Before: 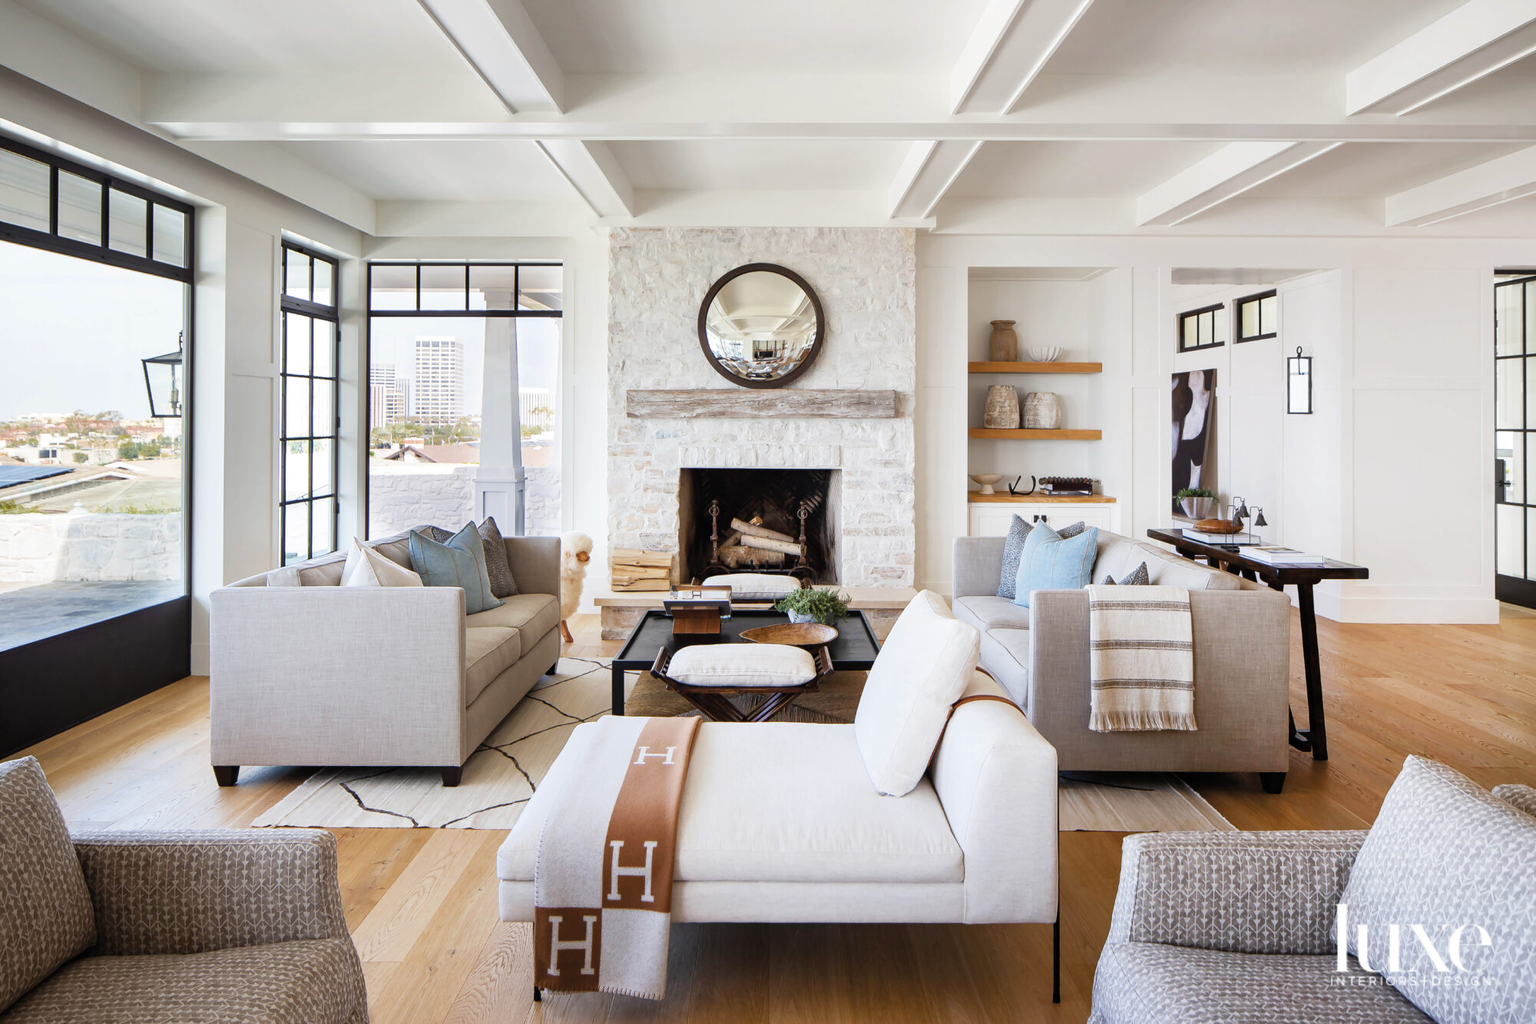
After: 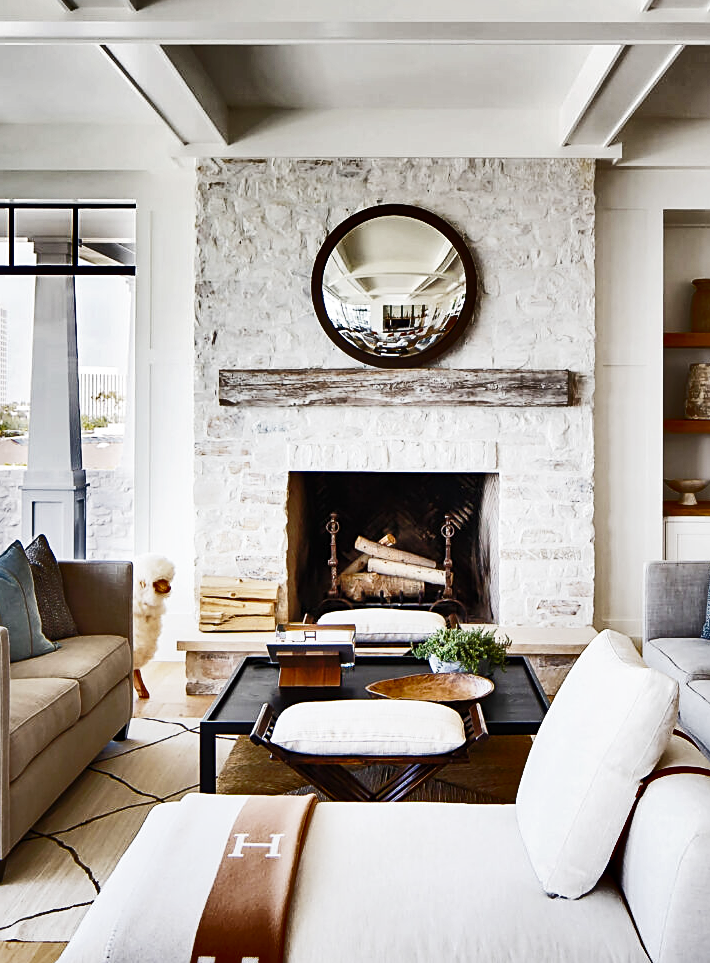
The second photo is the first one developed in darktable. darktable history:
sharpen: on, module defaults
crop and rotate: left 29.881%, top 10.363%, right 34.582%, bottom 17.344%
shadows and highlights: shadows 20.97, highlights -82.26, soften with gaussian
base curve: curves: ch0 [(0, 0) (0.028, 0.03) (0.121, 0.232) (0.46, 0.748) (0.859, 0.968) (1, 1)], preserve colors none
color calibration: illuminant same as pipeline (D50), adaptation XYZ, x 0.345, y 0.359, temperature 5022.18 K
